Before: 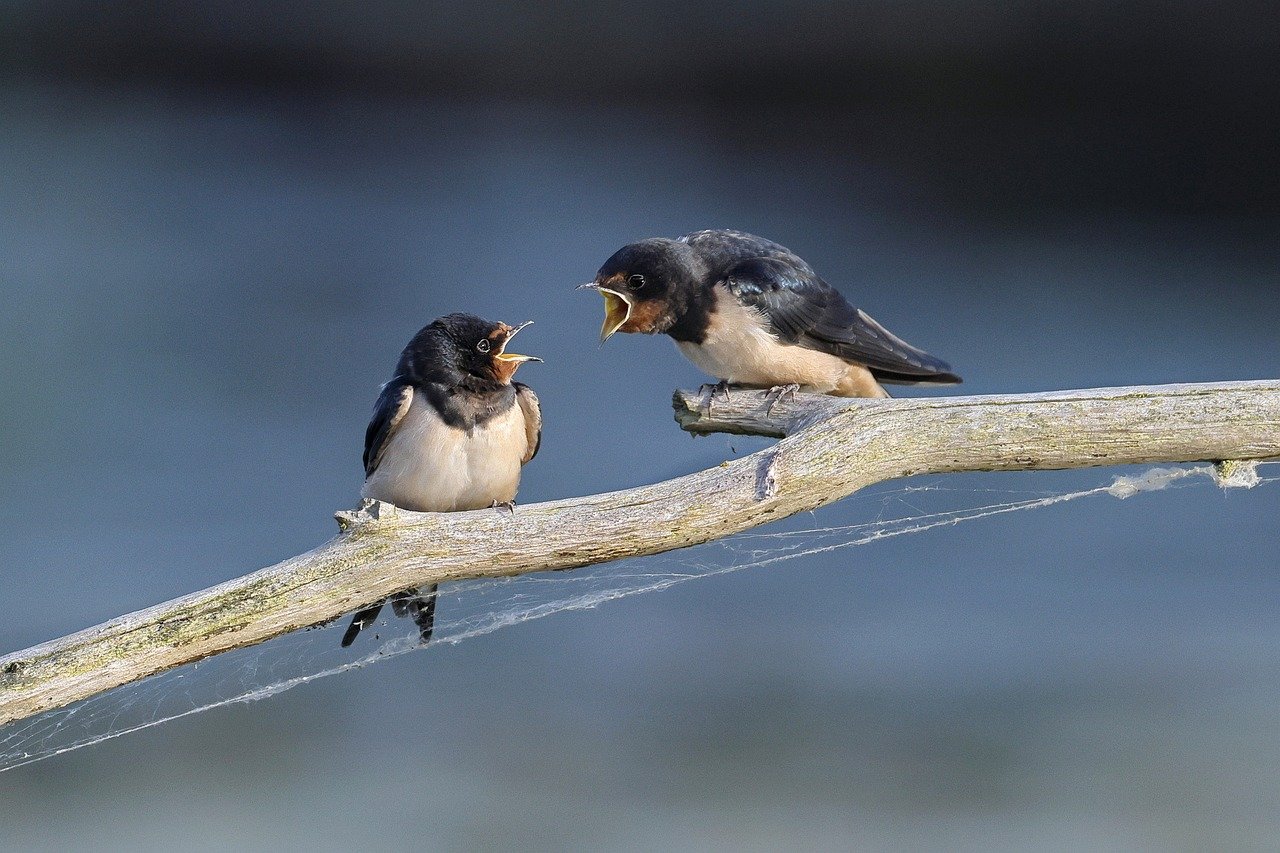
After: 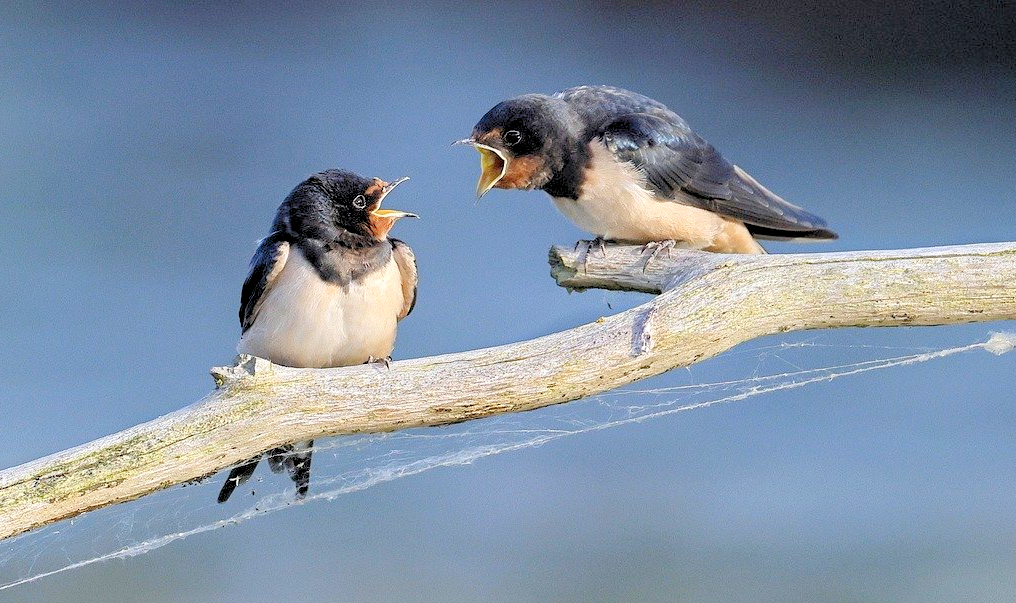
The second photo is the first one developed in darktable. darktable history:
tone equalizer: on, module defaults
crop: left 9.712%, top 16.928%, right 10.845%, bottom 12.332%
levels: levels [0.072, 0.414, 0.976]
